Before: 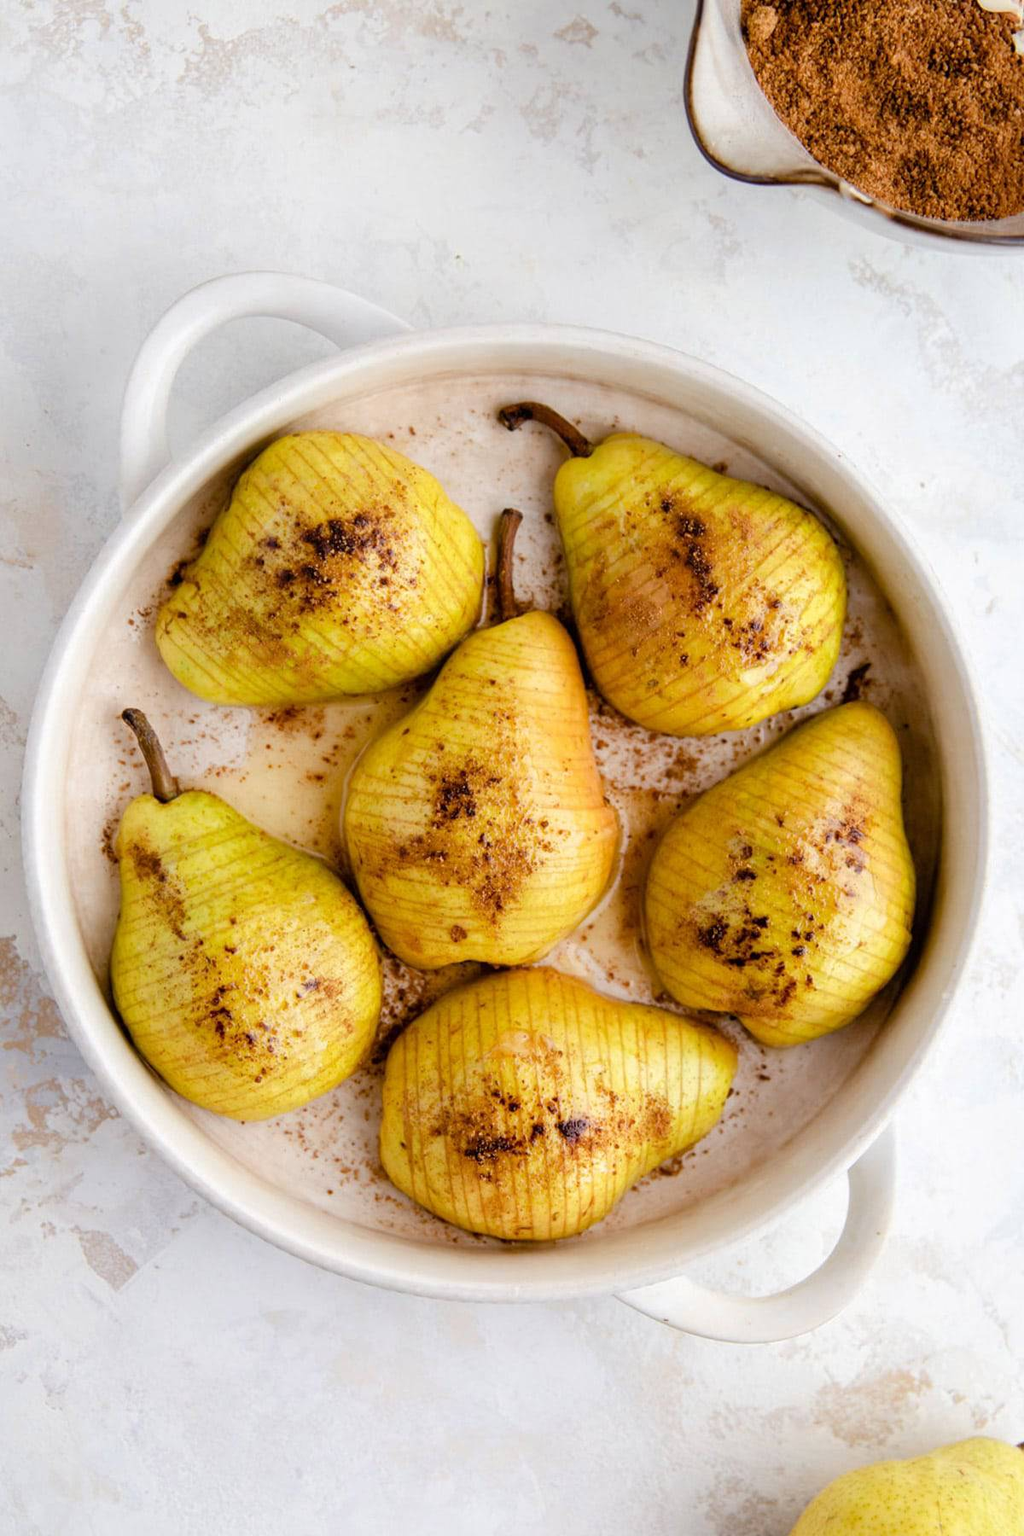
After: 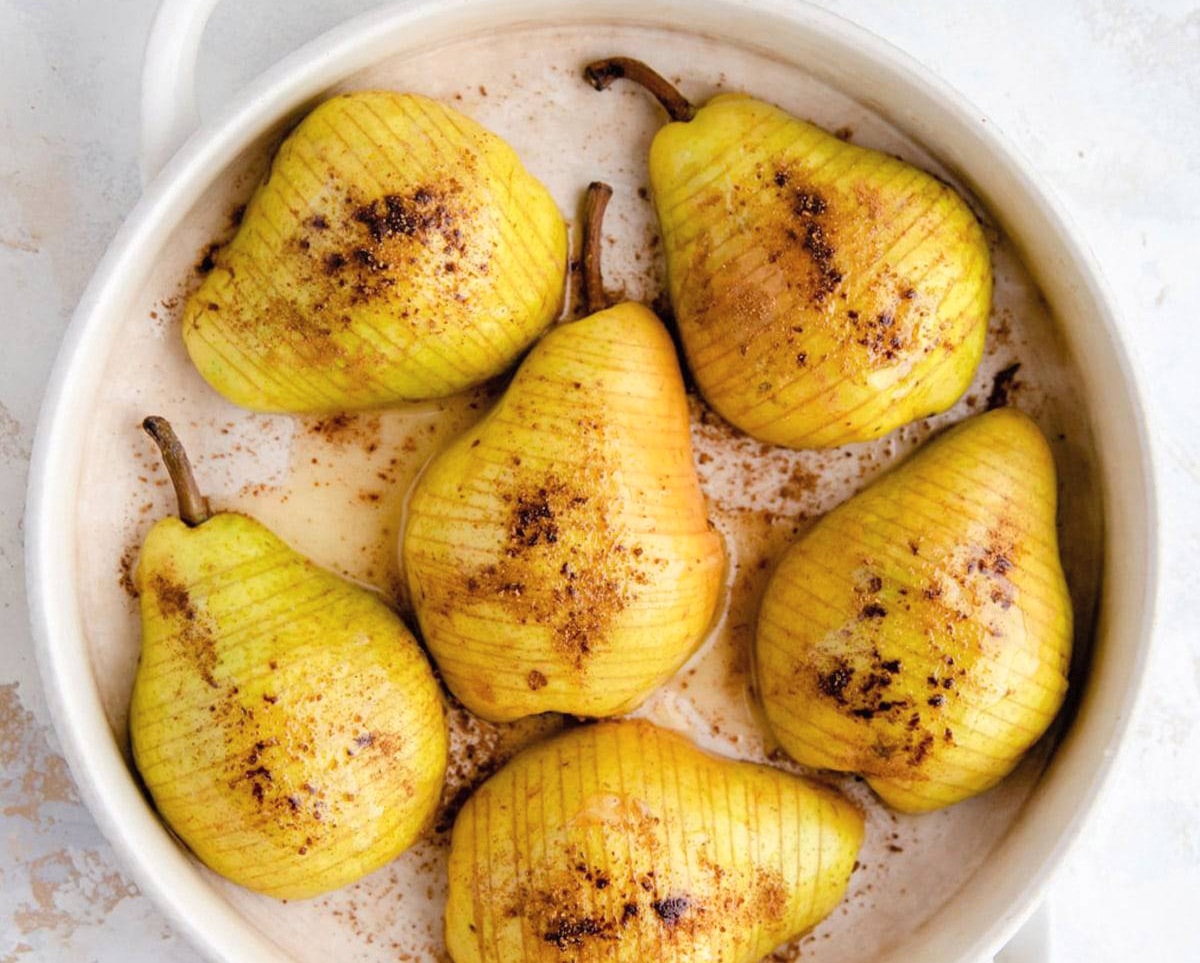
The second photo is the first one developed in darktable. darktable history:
crop and rotate: top 23.043%, bottom 23.437%
contrast brightness saturation: contrast 0.05, brightness 0.06, saturation 0.01
